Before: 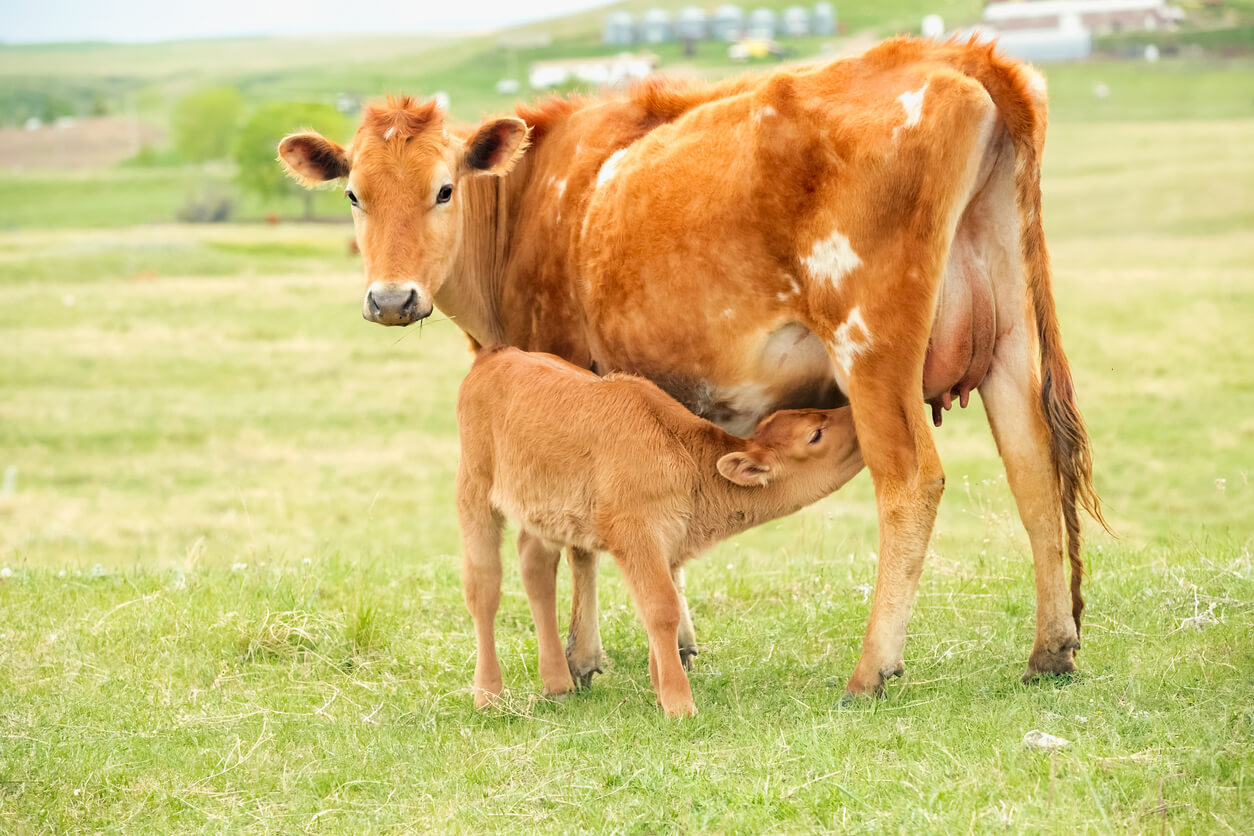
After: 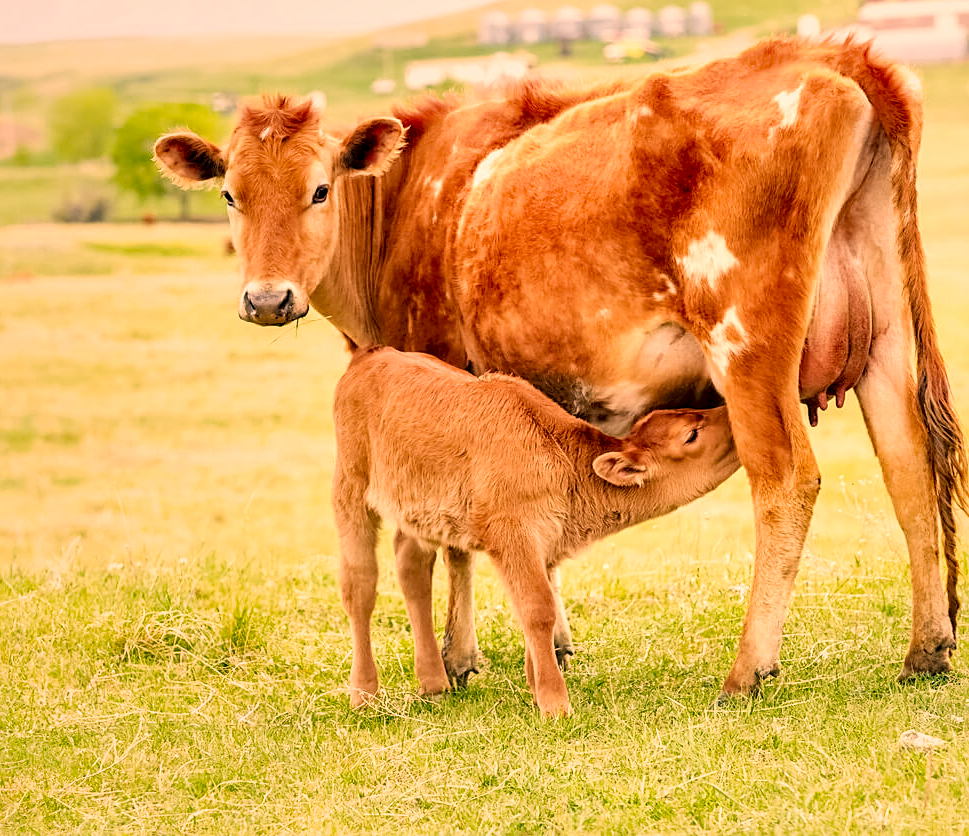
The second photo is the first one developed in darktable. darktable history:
shadows and highlights: on, module defaults
sharpen: on, module defaults
local contrast: highlights 81%, shadows 58%, detail 175%, midtone range 0.609
exposure: black level correction 0, exposure 1.001 EV, compensate highlight preservation false
crop: left 9.9%, right 12.79%
filmic rgb: black relative exposure -16 EV, white relative exposure 4.97 EV, hardness 6.23, contrast in shadows safe
color correction: highlights a* 22.57, highlights b* 21.88
